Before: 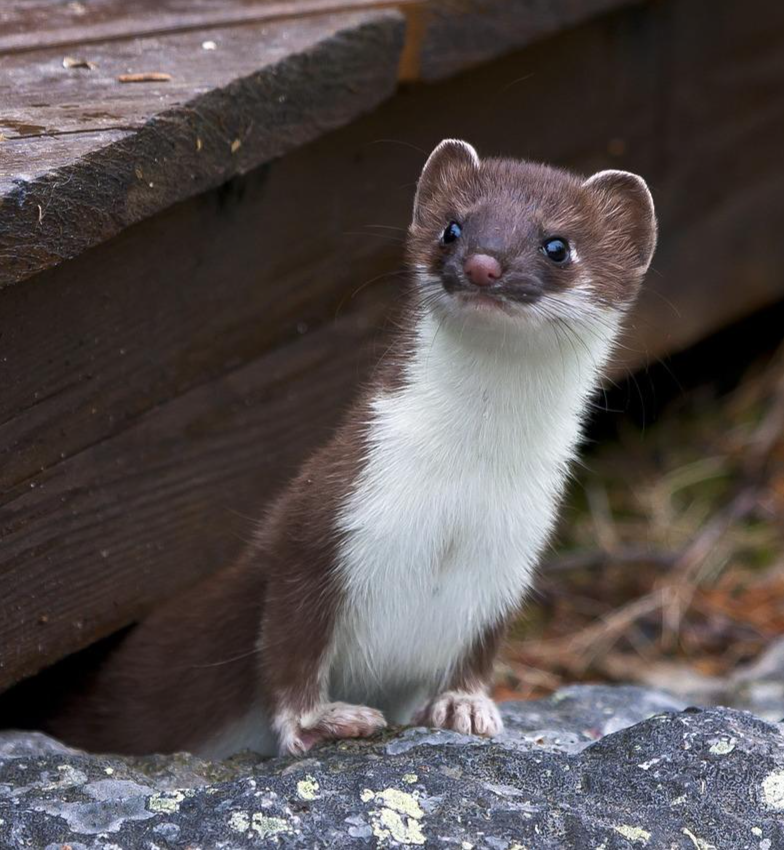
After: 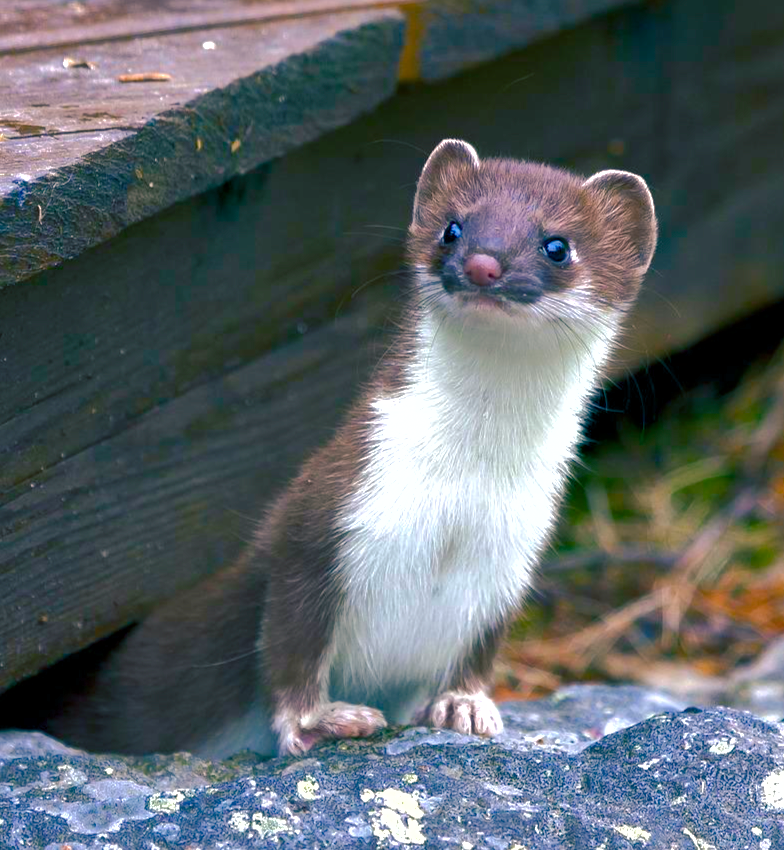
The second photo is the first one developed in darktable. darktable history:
color balance rgb: shadows lift › luminance -28.419%, shadows lift › chroma 10.167%, shadows lift › hue 230.59°, perceptual saturation grading › global saturation 20%, perceptual saturation grading › highlights -25.903%, perceptual saturation grading › shadows 50.012%, global vibrance 39.799%
shadows and highlights: shadows 39.68, highlights -59.97
exposure: exposure 0.665 EV, compensate exposure bias true, compensate highlight preservation false
